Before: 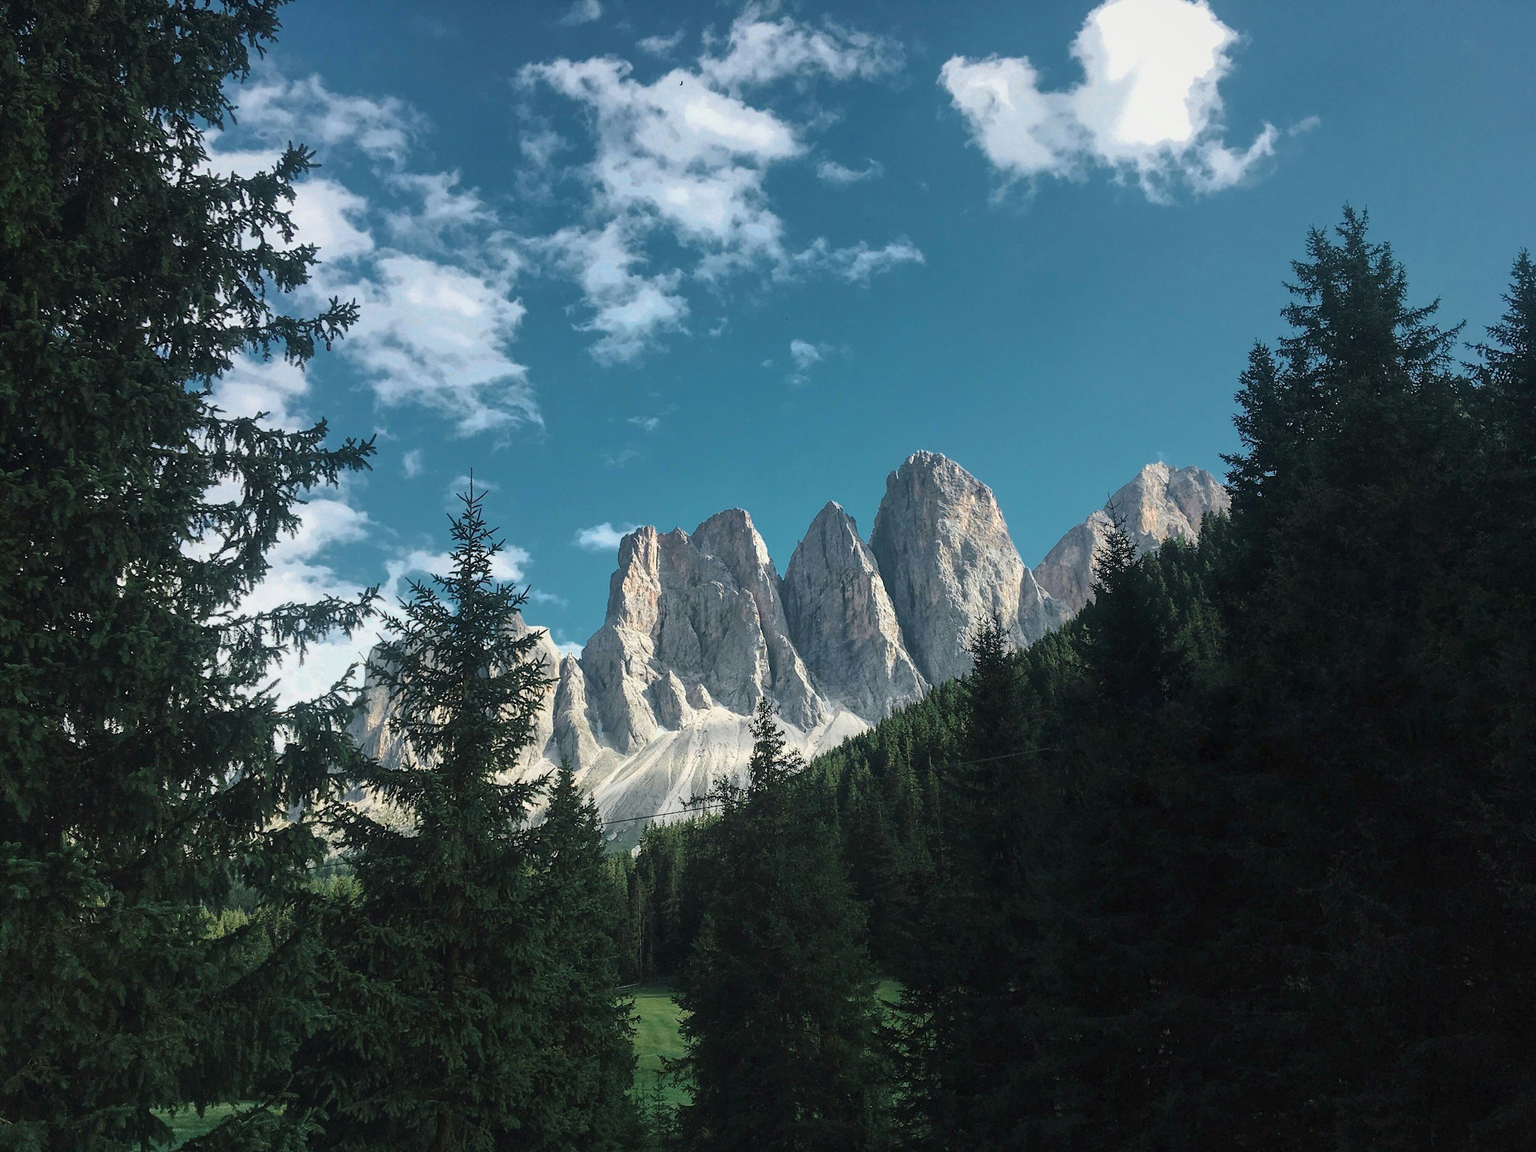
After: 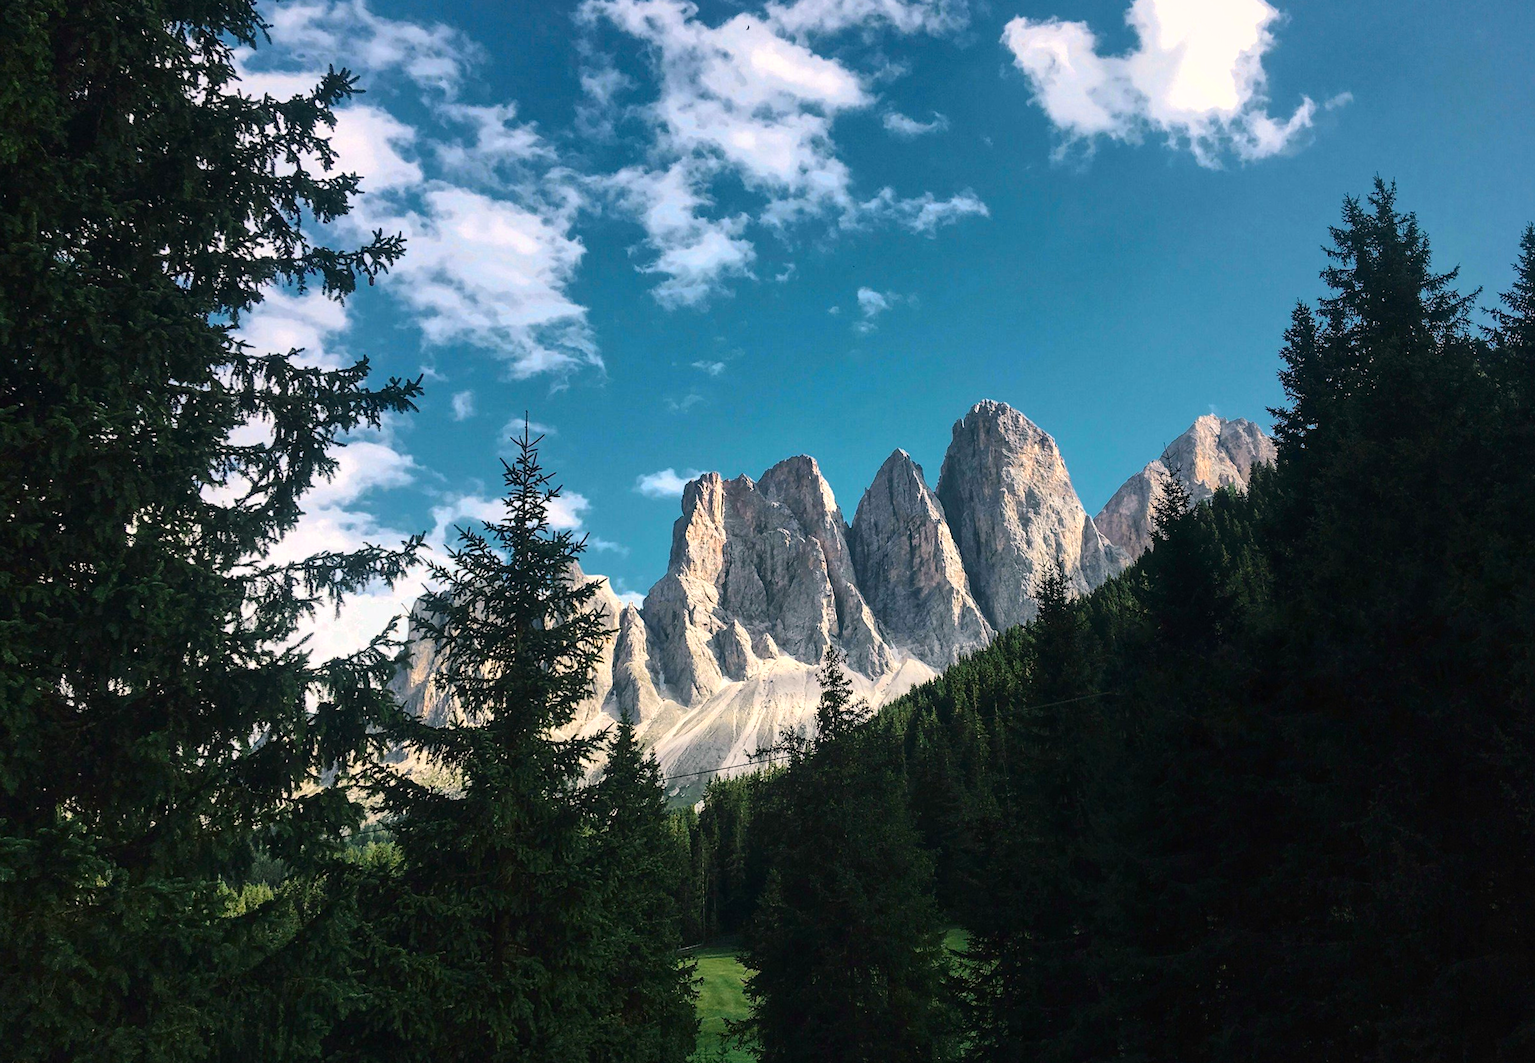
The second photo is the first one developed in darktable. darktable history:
contrast brightness saturation: contrast 0.16, saturation 0.32
rotate and perspective: rotation -0.013°, lens shift (vertical) -0.027, lens shift (horizontal) 0.178, crop left 0.016, crop right 0.989, crop top 0.082, crop bottom 0.918
shadows and highlights: shadows 25, white point adjustment -3, highlights -30
tone equalizer: -8 EV -0.417 EV, -7 EV -0.389 EV, -6 EV -0.333 EV, -5 EV -0.222 EV, -3 EV 0.222 EV, -2 EV 0.333 EV, -1 EV 0.389 EV, +0 EV 0.417 EV, edges refinement/feathering 500, mask exposure compensation -1.57 EV, preserve details no
color correction: highlights a* 7.34, highlights b* 4.37
